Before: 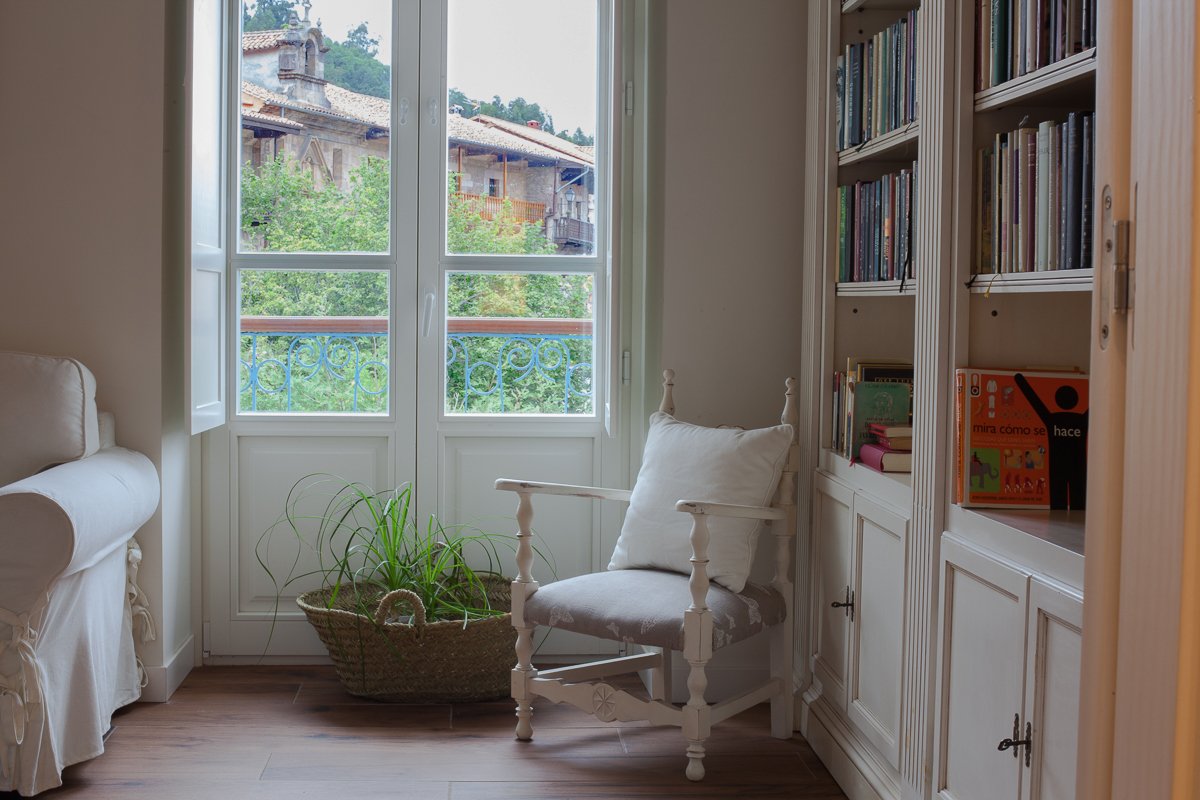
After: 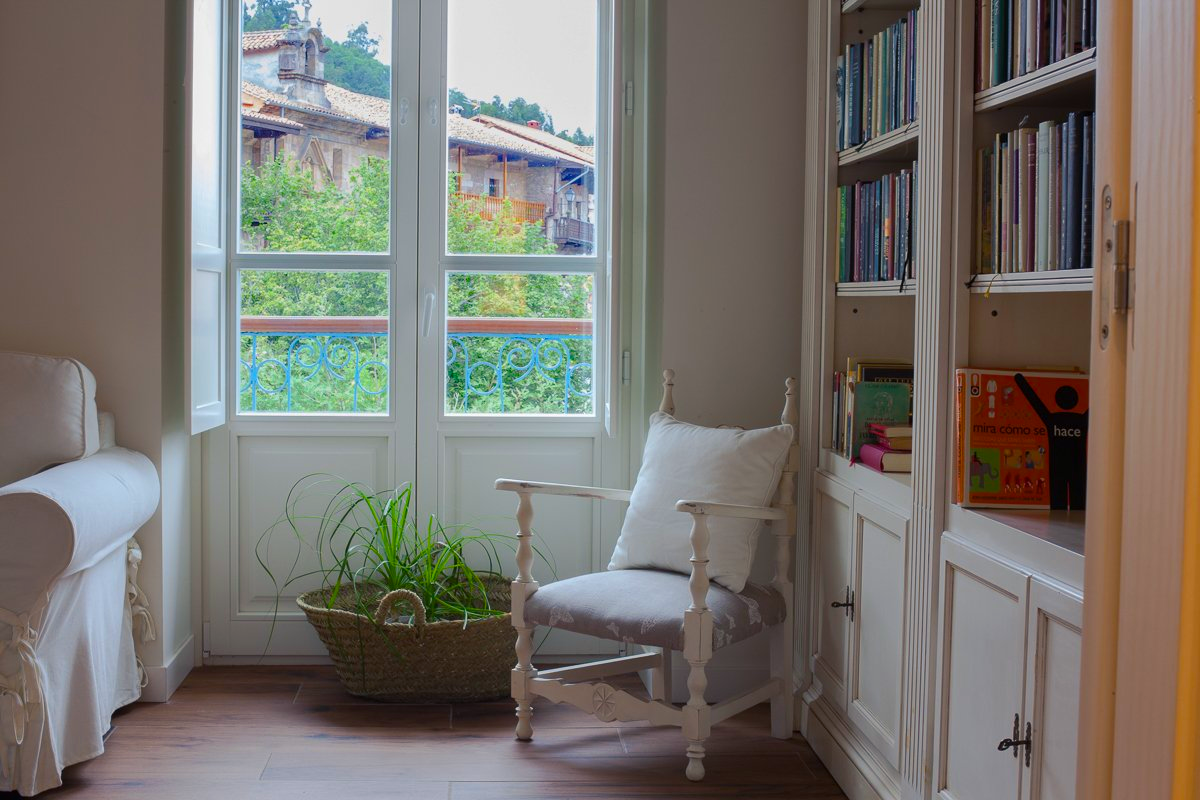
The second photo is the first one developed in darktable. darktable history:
color balance rgb: shadows lift › chroma 4.267%, shadows lift › hue 253.49°, perceptual saturation grading › global saturation 30.667%, global vibrance 20%
